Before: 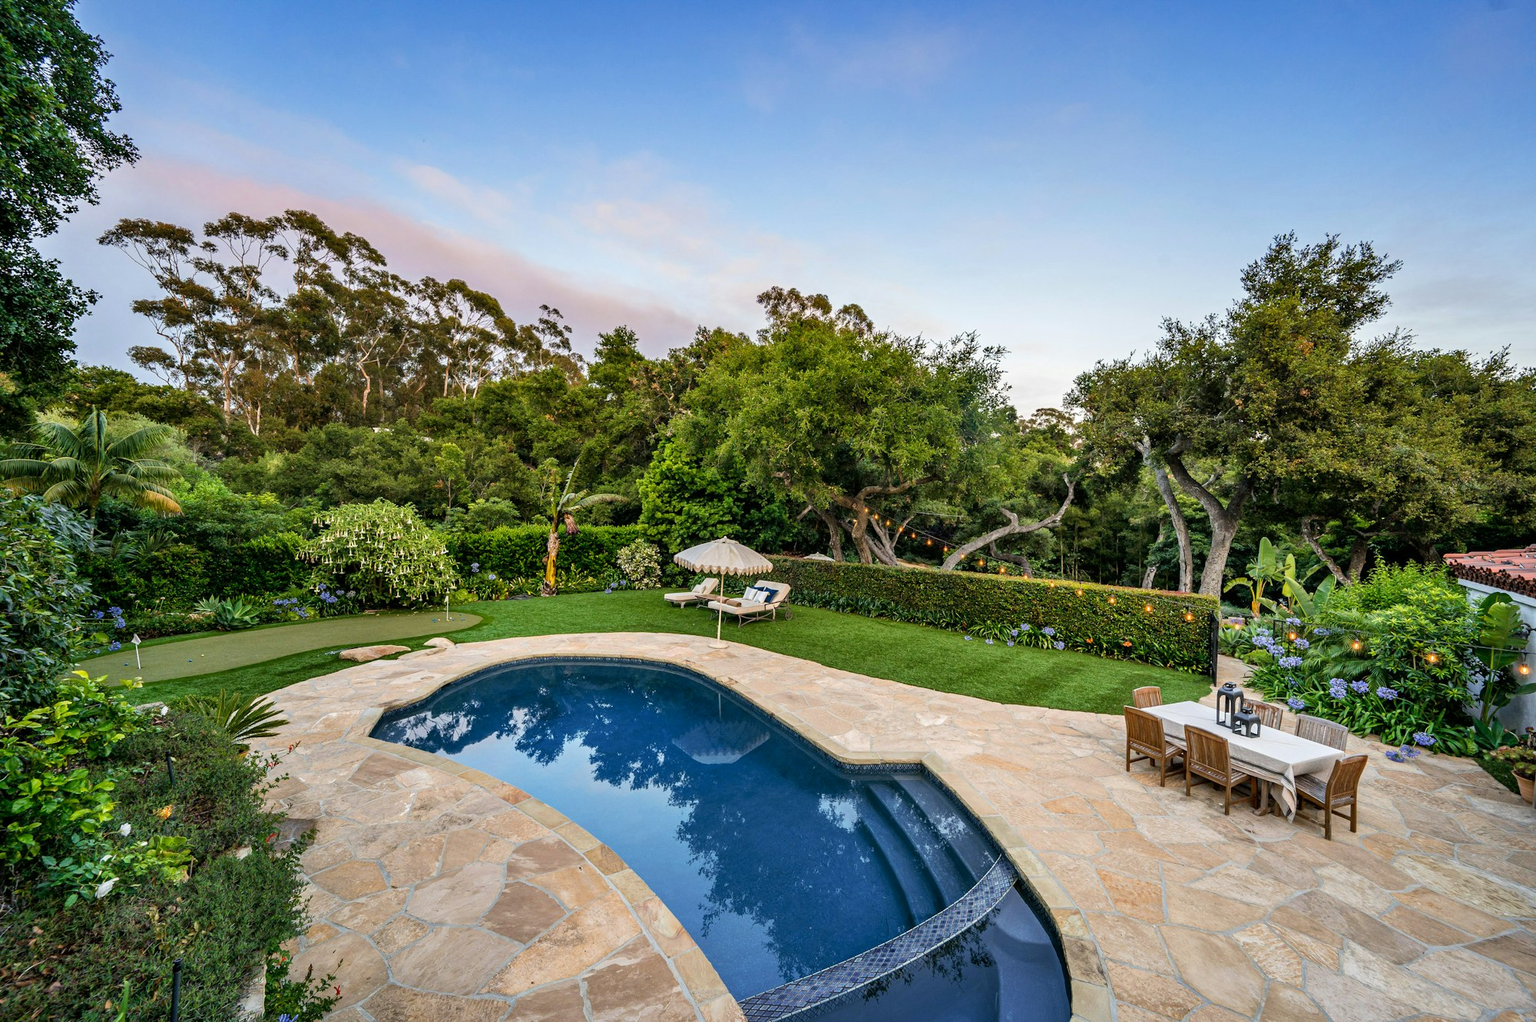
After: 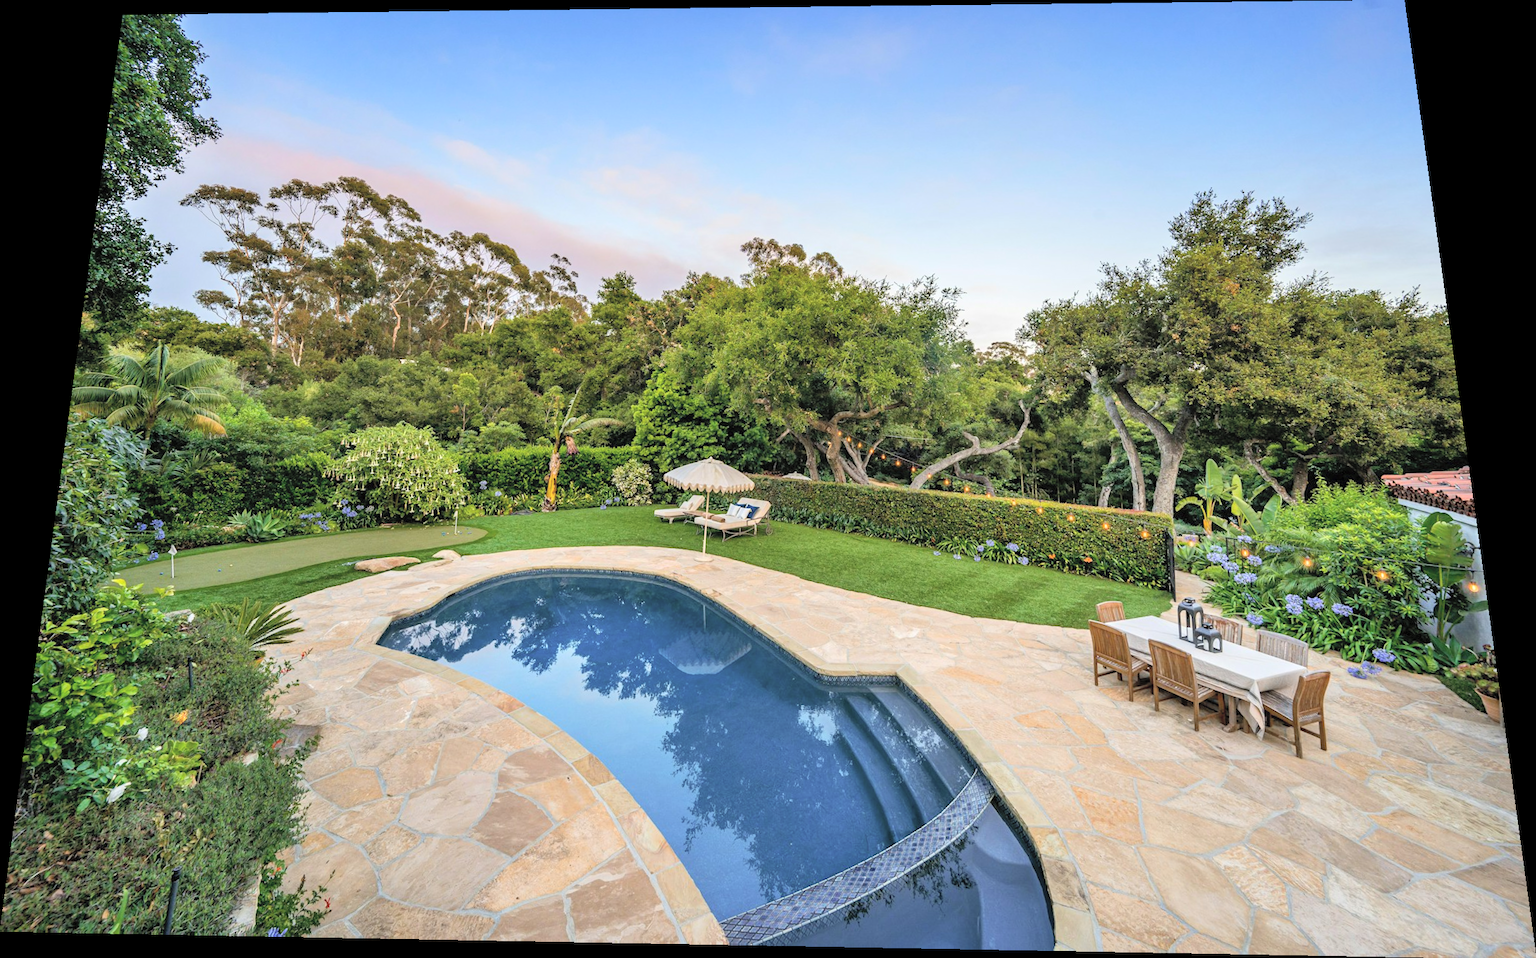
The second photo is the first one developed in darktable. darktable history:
contrast brightness saturation: brightness 0.28
rotate and perspective: rotation 0.128°, lens shift (vertical) -0.181, lens shift (horizontal) -0.044, shear 0.001, automatic cropping off
